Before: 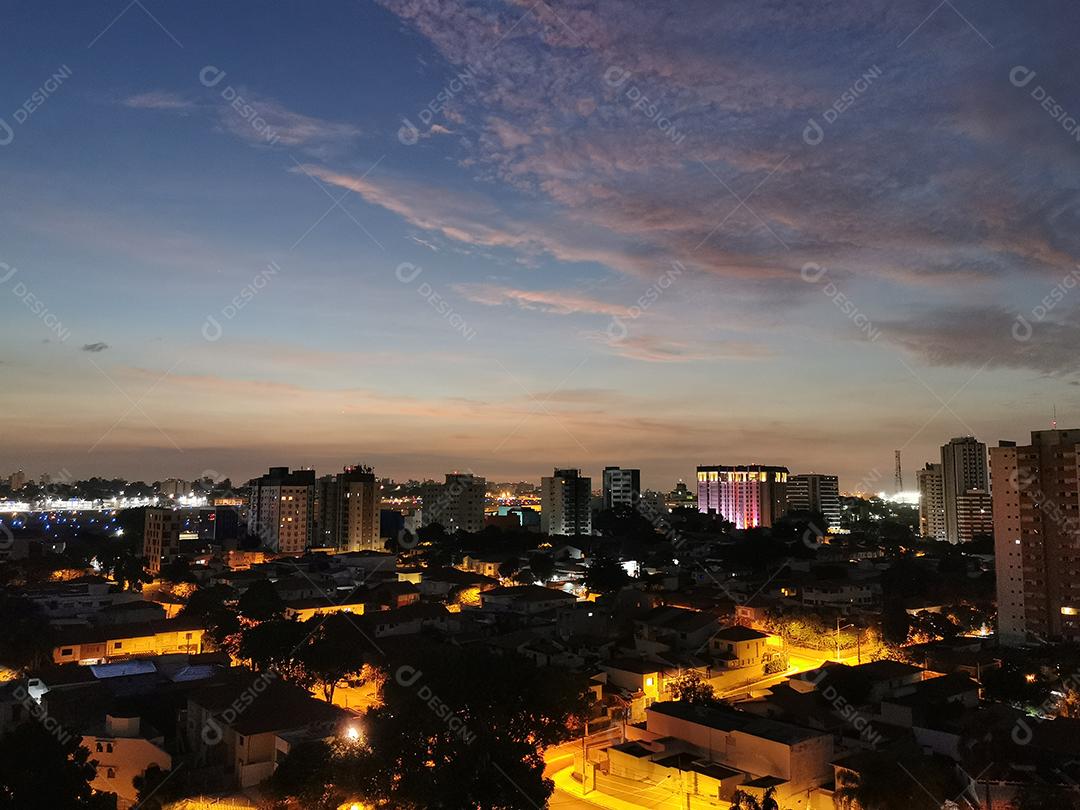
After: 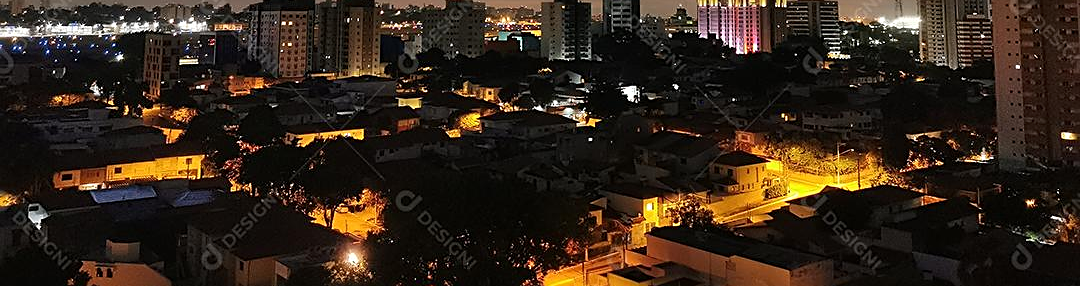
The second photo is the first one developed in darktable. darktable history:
crop and rotate: top 58.68%, bottom 5.913%
sharpen: on, module defaults
